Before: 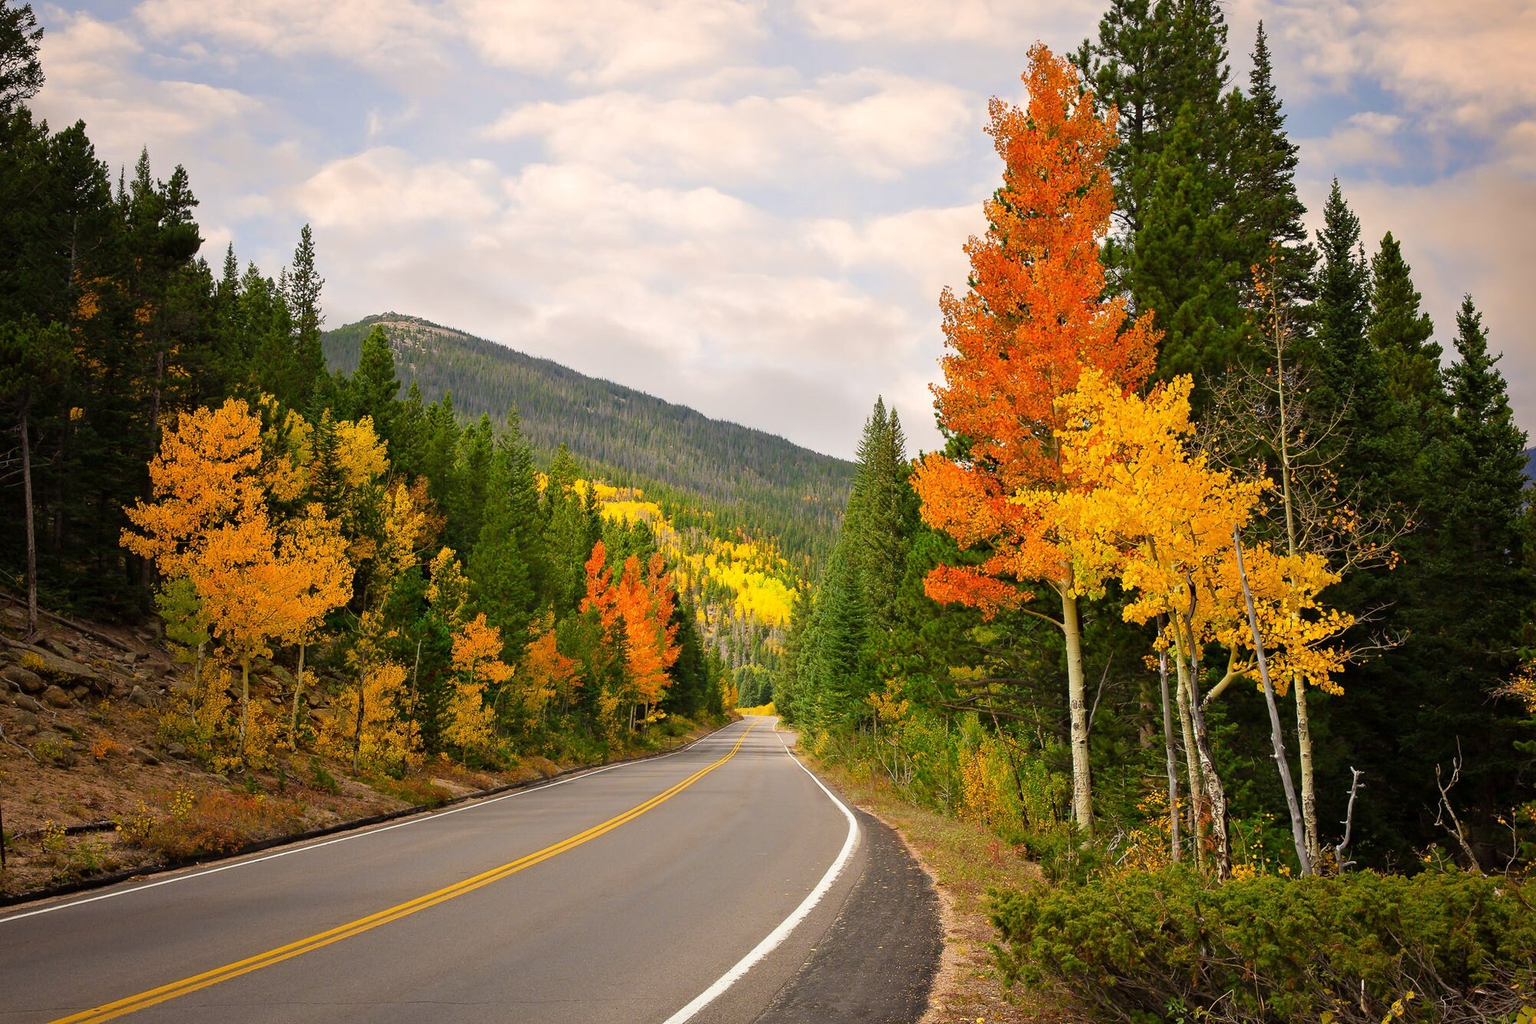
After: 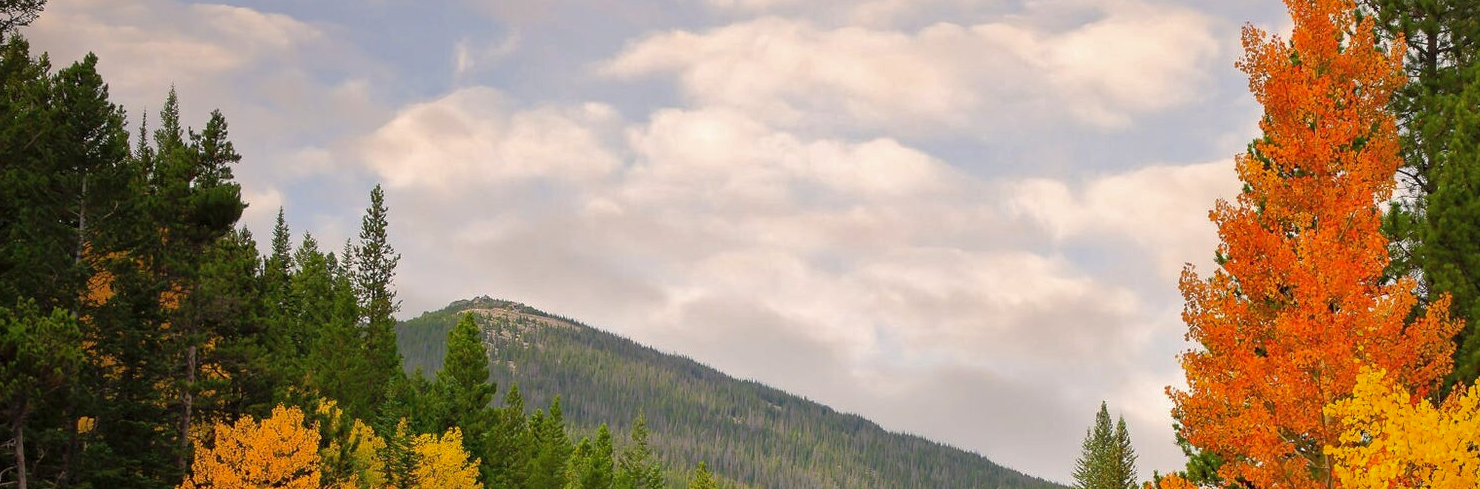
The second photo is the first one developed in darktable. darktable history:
crop: left 0.571%, top 7.636%, right 23.348%, bottom 54.547%
shadows and highlights: on, module defaults
